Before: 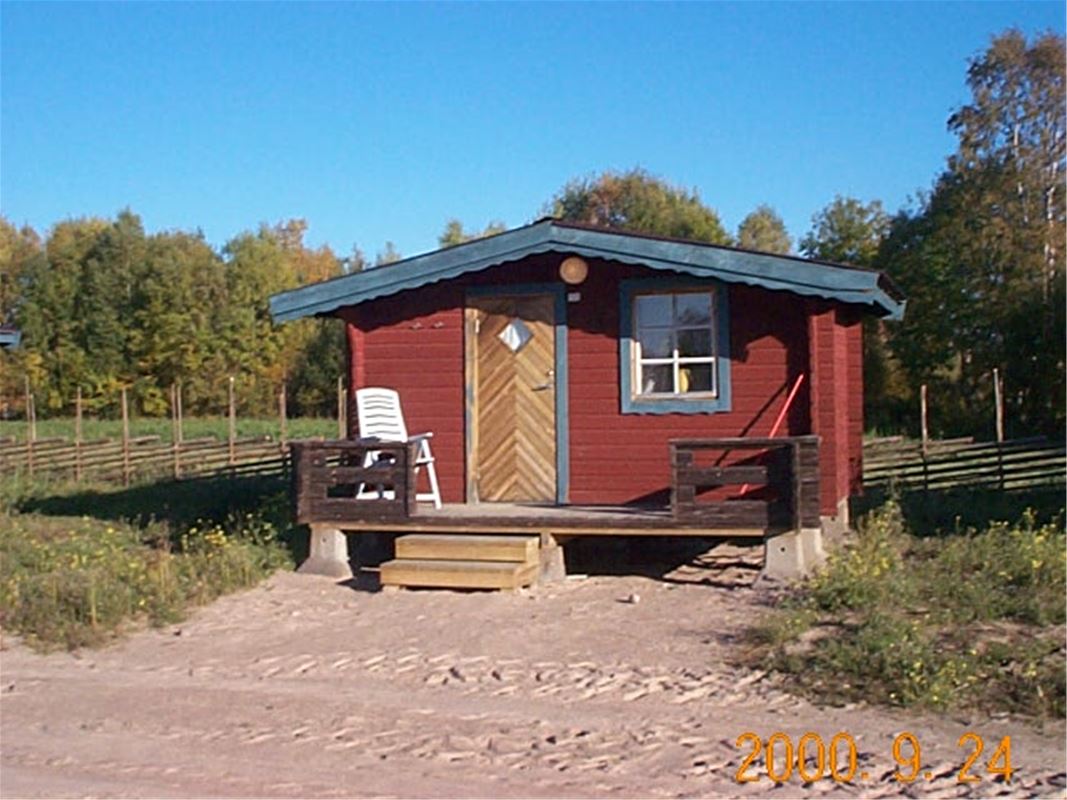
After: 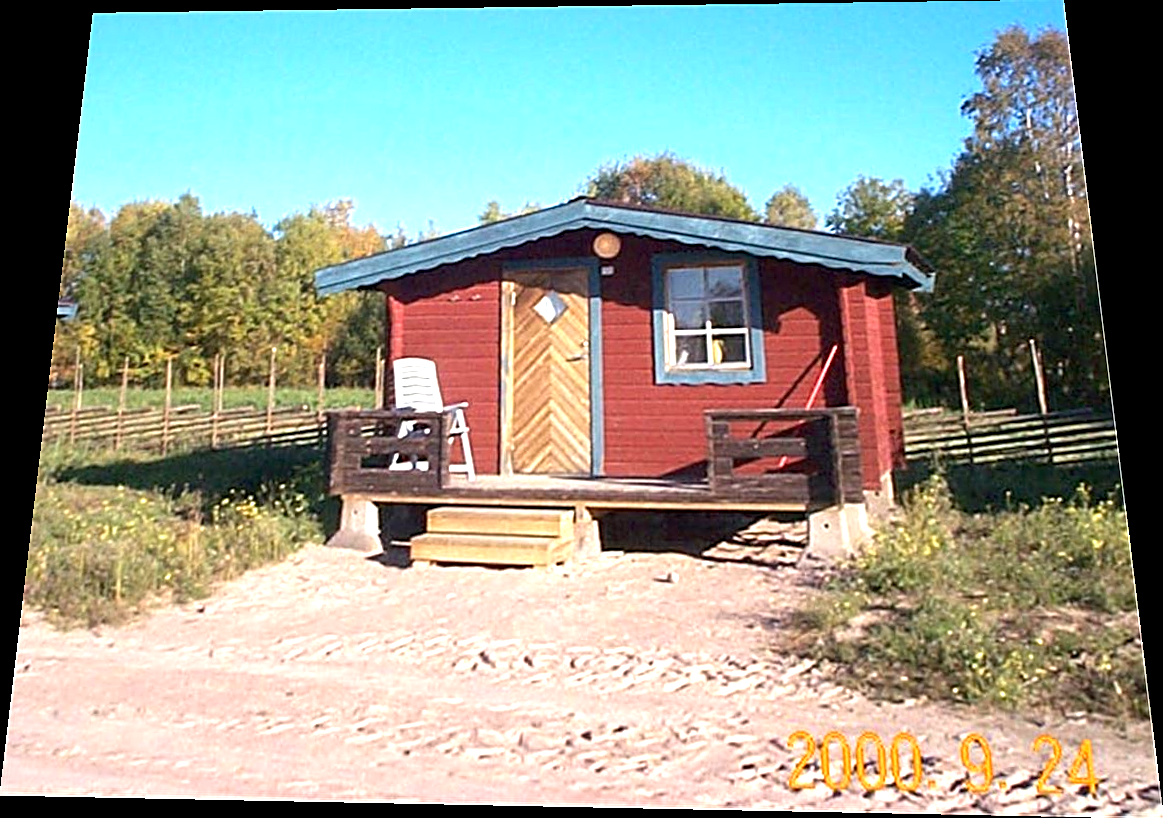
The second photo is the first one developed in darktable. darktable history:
sharpen: on, module defaults
exposure: black level correction 0.001, exposure 1.05 EV, compensate exposure bias true, compensate highlight preservation false
rotate and perspective: rotation 0.128°, lens shift (vertical) -0.181, lens shift (horizontal) -0.044, shear 0.001, automatic cropping off
